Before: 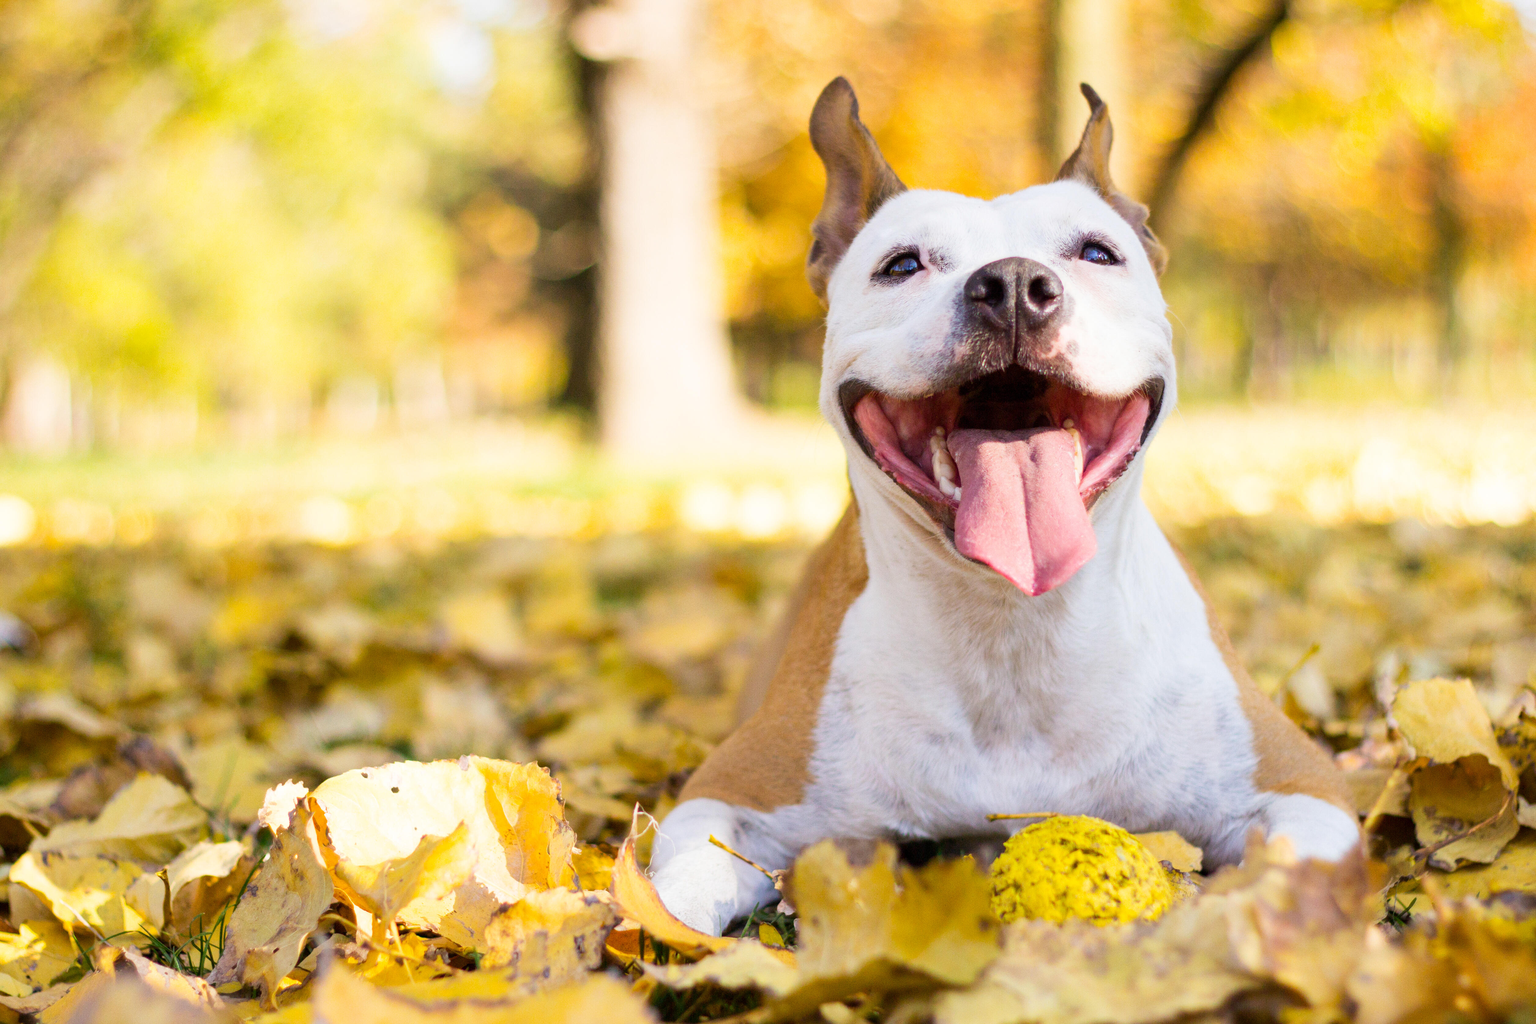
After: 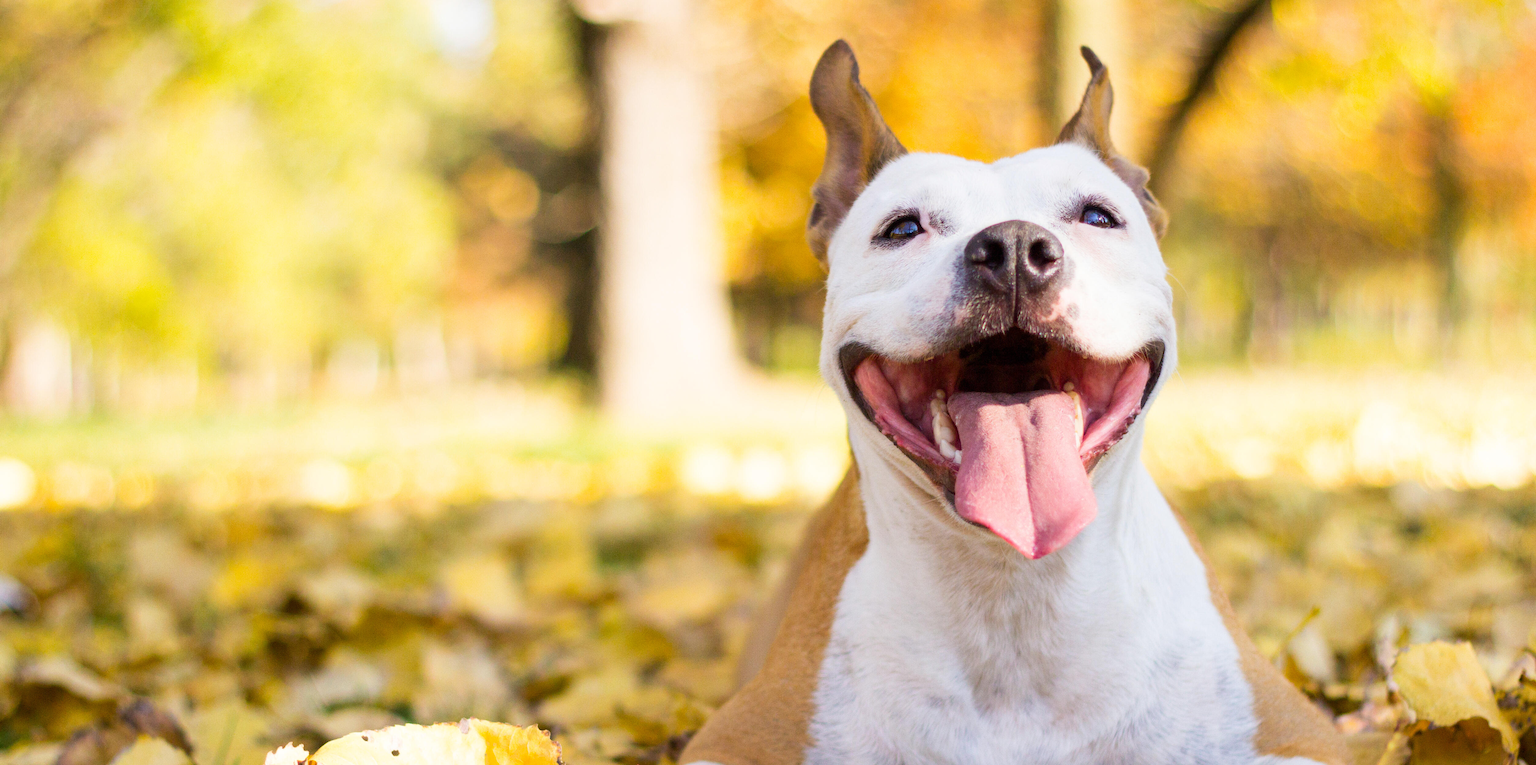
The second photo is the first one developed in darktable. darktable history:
crop: top 3.668%, bottom 21.591%
